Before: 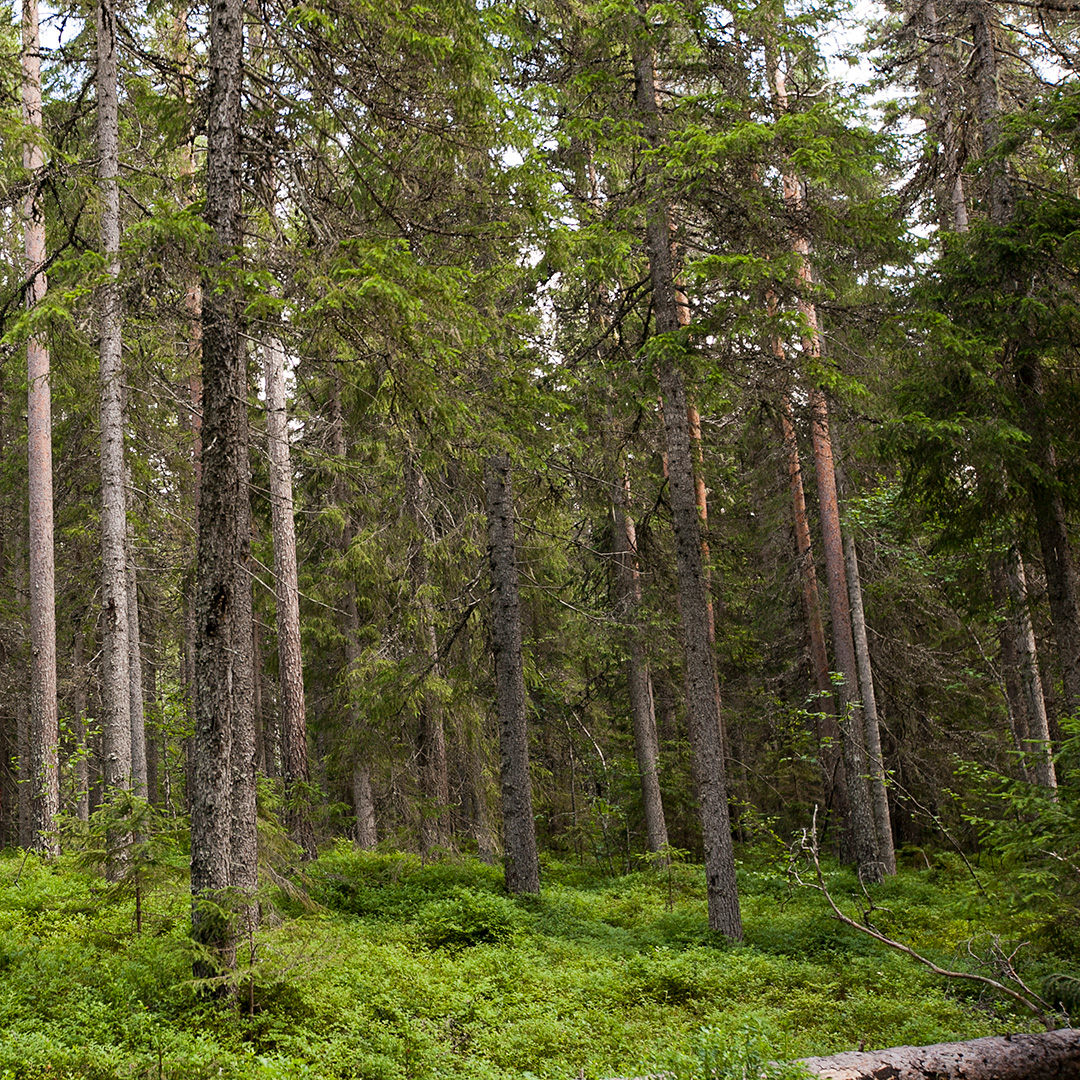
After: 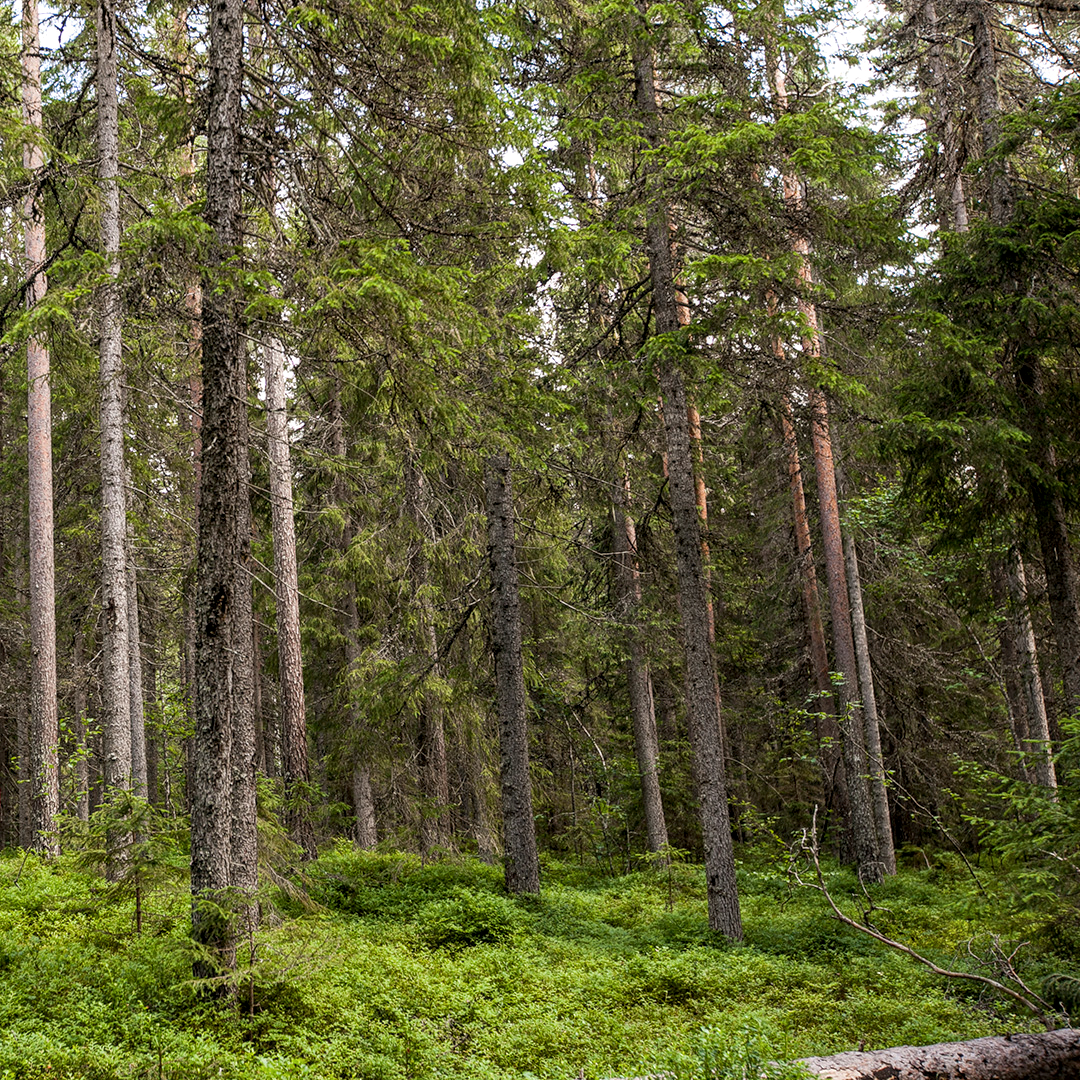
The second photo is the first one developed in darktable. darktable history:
local contrast: highlights 53%, shadows 52%, detail 130%, midtone range 0.453
